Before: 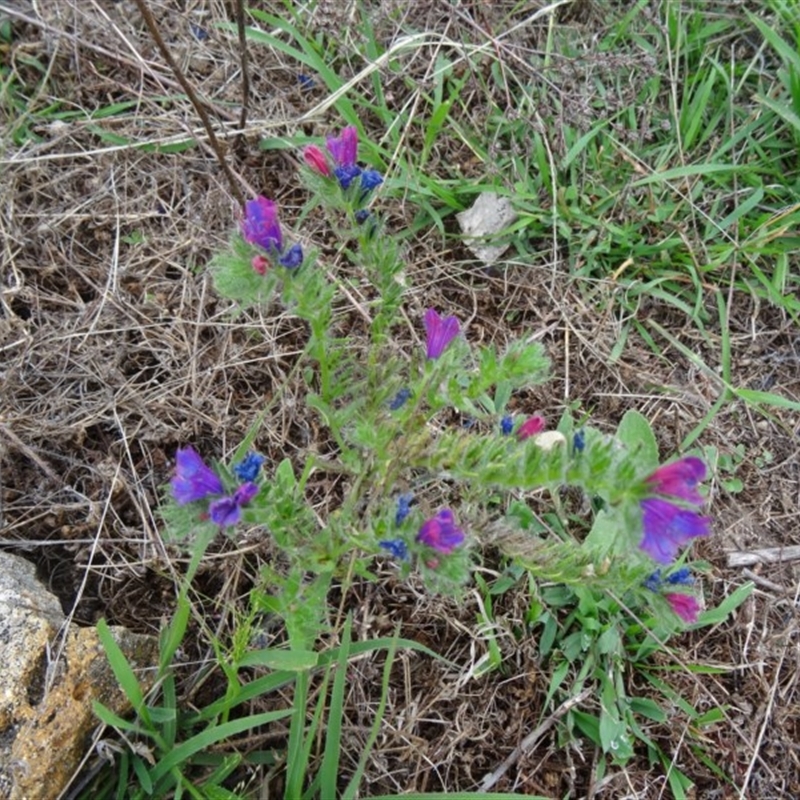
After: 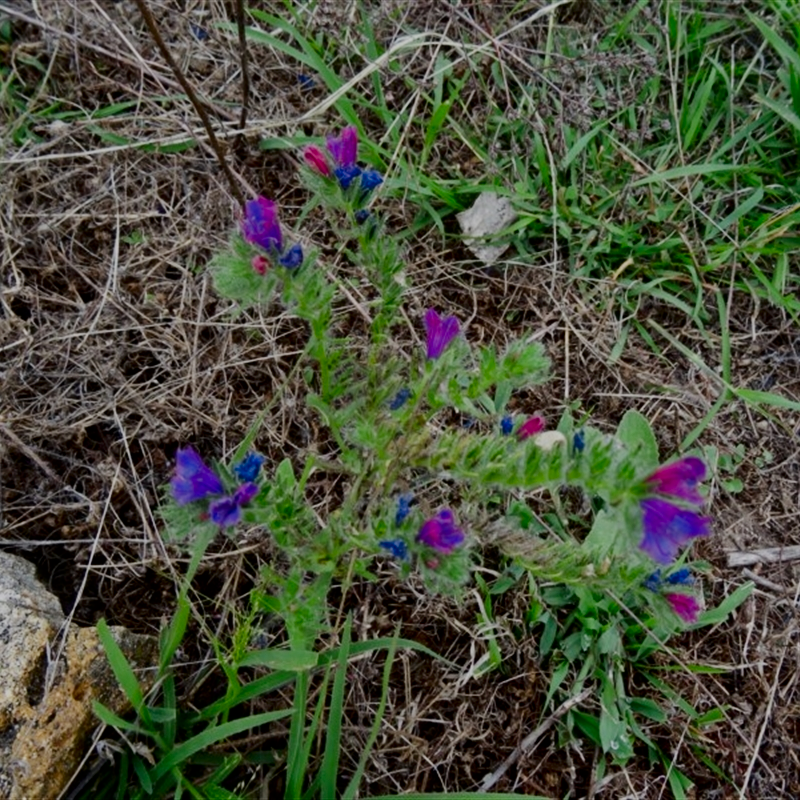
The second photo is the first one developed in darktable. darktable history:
contrast brightness saturation: contrast 0.125, brightness -0.244, saturation 0.138
shadows and highlights: radius 331.26, shadows 55.27, highlights -98.18, compress 94.51%, soften with gaussian
color correction: highlights b* -0.024
filmic rgb: black relative exposure -7.37 EV, white relative exposure 5.07 EV, hardness 3.21
